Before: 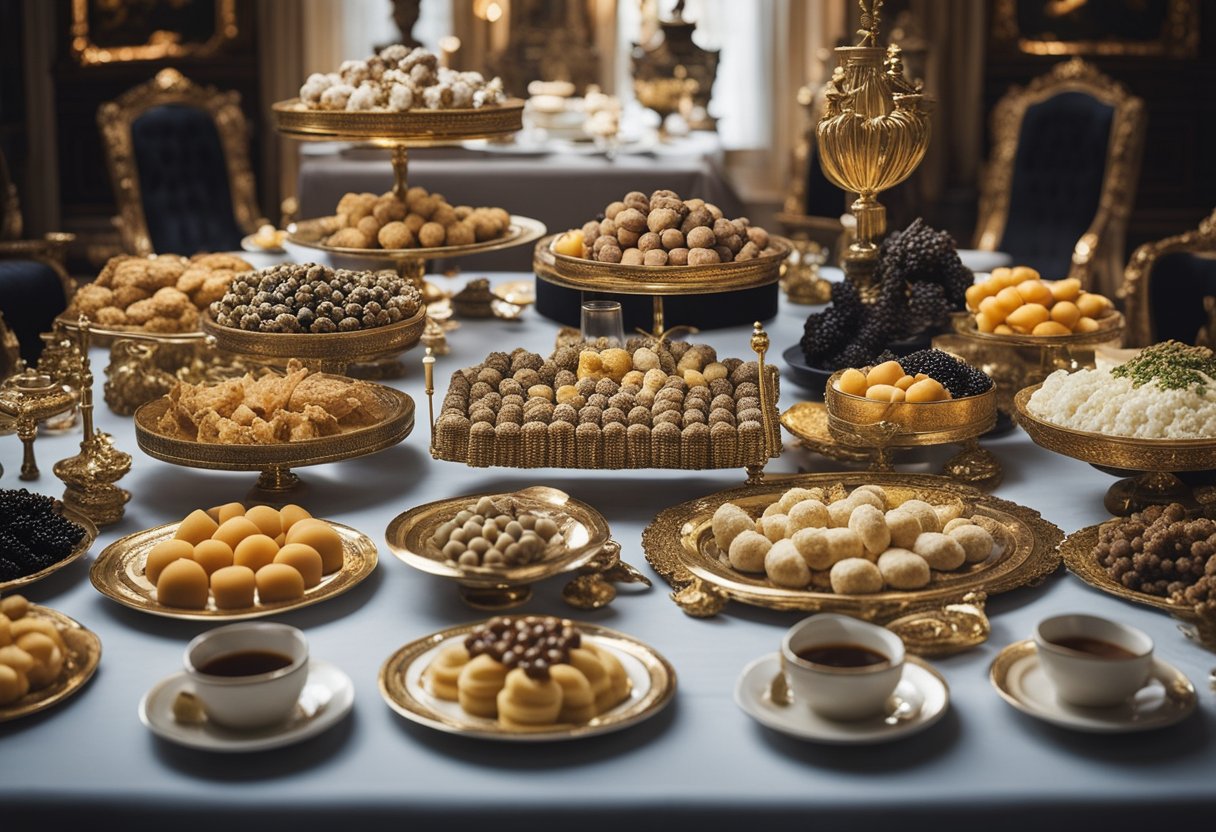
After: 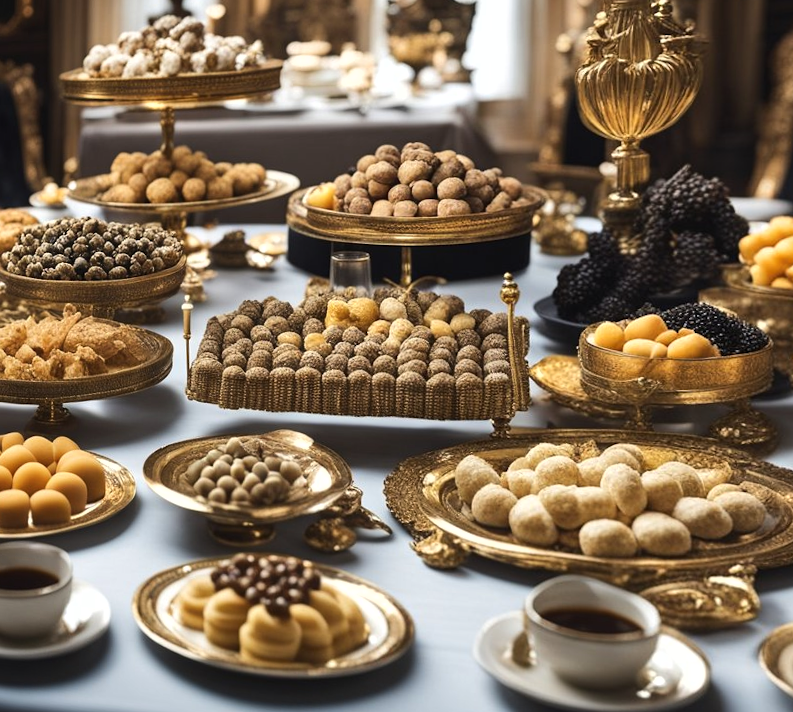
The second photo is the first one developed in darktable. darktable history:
crop and rotate: left 12.648%, right 20.685%
rotate and perspective: rotation 1.69°, lens shift (vertical) -0.023, lens shift (horizontal) -0.291, crop left 0.025, crop right 0.988, crop top 0.092, crop bottom 0.842
tone equalizer: -8 EV -0.417 EV, -7 EV -0.389 EV, -6 EV -0.333 EV, -5 EV -0.222 EV, -3 EV 0.222 EV, -2 EV 0.333 EV, -1 EV 0.389 EV, +0 EV 0.417 EV, edges refinement/feathering 500, mask exposure compensation -1.57 EV, preserve details no
shadows and highlights: shadows 29.61, highlights -30.47, low approximation 0.01, soften with gaussian
